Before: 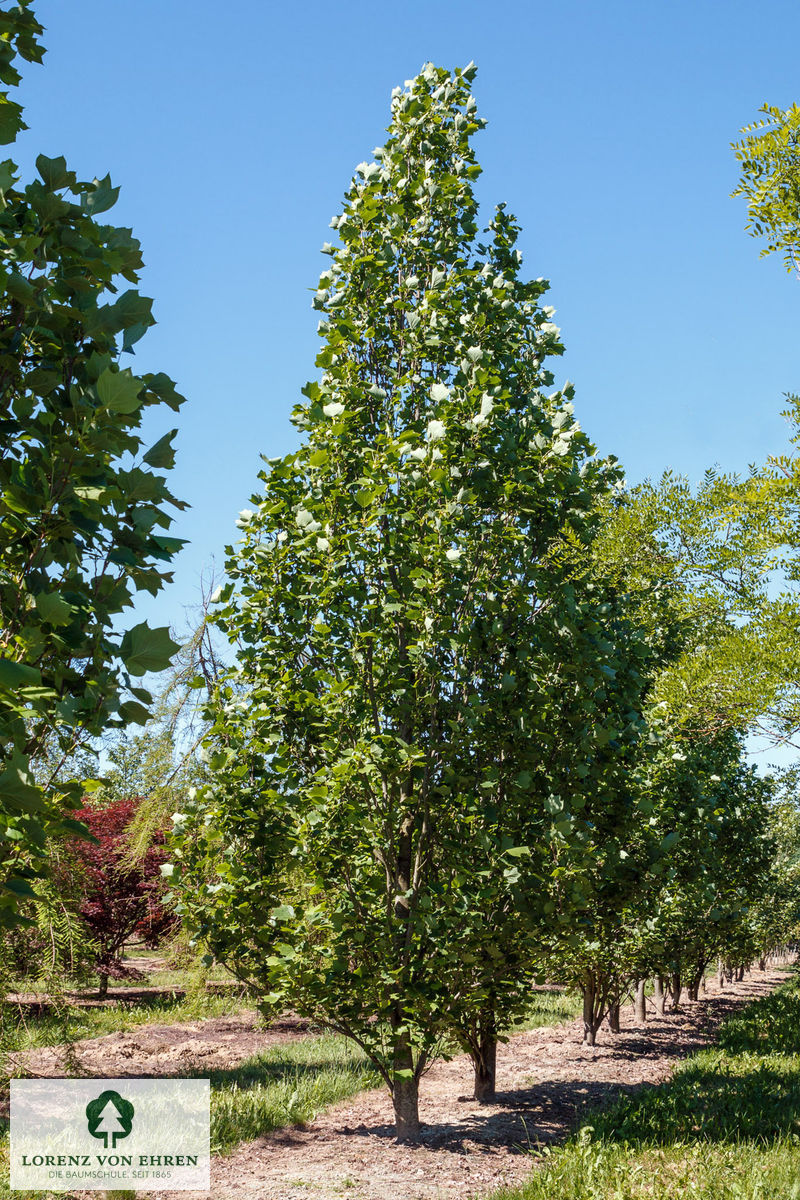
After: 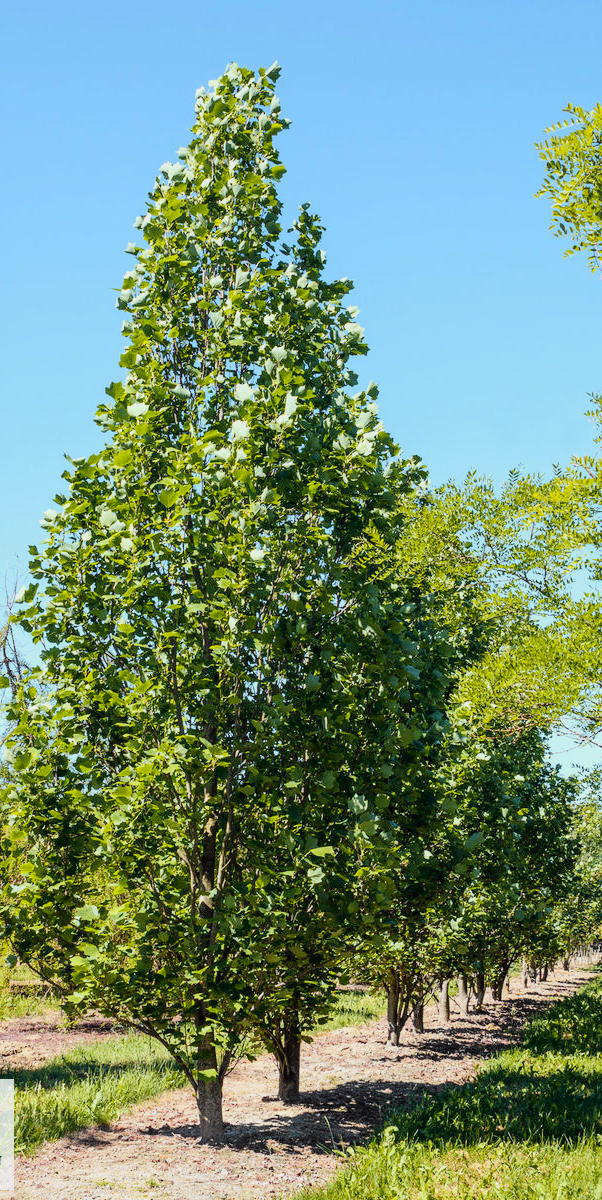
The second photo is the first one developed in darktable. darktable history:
crop and rotate: left 24.73%
tone curve: curves: ch0 [(0, 0.005) (0.103, 0.097) (0.18, 0.207) (0.384, 0.465) (0.491, 0.585) (0.629, 0.726) (0.84, 0.866) (1, 0.947)]; ch1 [(0, 0) (0.172, 0.123) (0.324, 0.253) (0.396, 0.388) (0.478, 0.461) (0.499, 0.497) (0.532, 0.515) (0.57, 0.584) (0.635, 0.675) (0.805, 0.892) (1, 1)]; ch2 [(0, 0) (0.411, 0.424) (0.496, 0.501) (0.515, 0.507) (0.553, 0.562) (0.604, 0.642) (0.708, 0.768) (0.839, 0.916) (1, 1)], color space Lab, independent channels, preserve colors none
